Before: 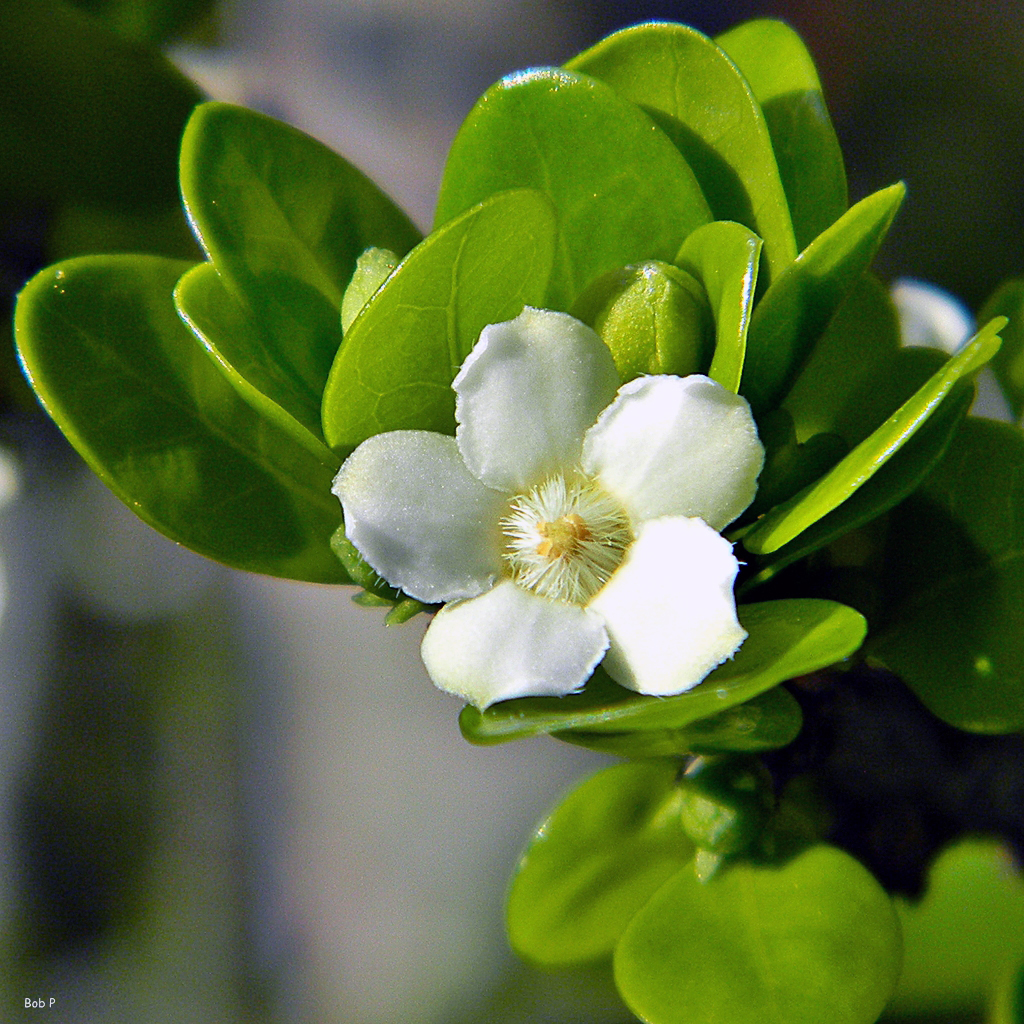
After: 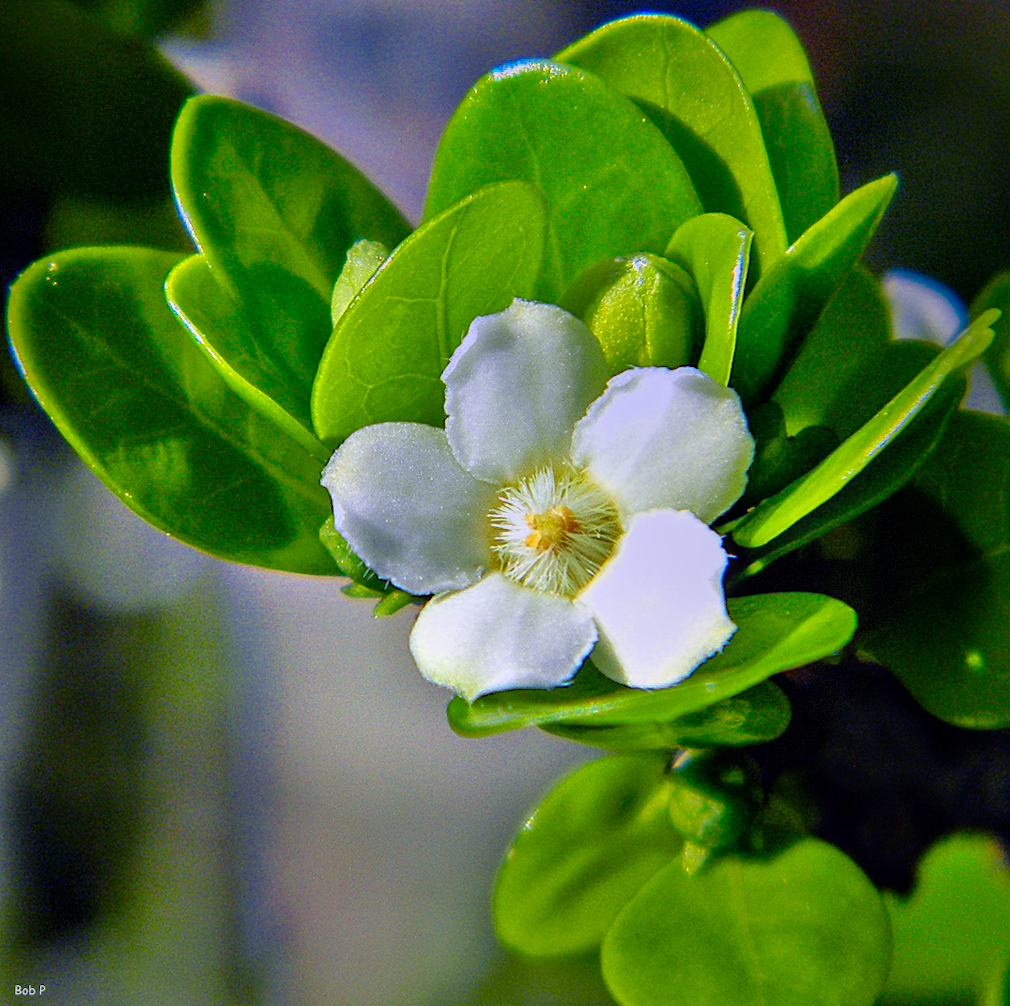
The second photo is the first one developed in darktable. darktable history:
crop: left 0.434%, top 0.485%, right 0.244%, bottom 0.386%
contrast equalizer: octaves 7, y [[0.6 ×6], [0.55 ×6], [0 ×6], [0 ×6], [0 ×6]], mix 0.15
local contrast: on, module defaults
vignetting: fall-off start 68.33%, fall-off radius 30%, saturation 0.042, center (-0.066, -0.311), width/height ratio 0.992, shape 0.85, dithering 8-bit output
rotate and perspective: rotation 0.192°, lens shift (horizontal) -0.015, crop left 0.005, crop right 0.996, crop top 0.006, crop bottom 0.99
graduated density: hue 238.83°, saturation 50%
tone equalizer: -7 EV 0.15 EV, -6 EV 0.6 EV, -5 EV 1.15 EV, -4 EV 1.33 EV, -3 EV 1.15 EV, -2 EV 0.6 EV, -1 EV 0.15 EV, mask exposure compensation -0.5 EV
color zones: curves: ch0 [(0, 0.613) (0.01, 0.613) (0.245, 0.448) (0.498, 0.529) (0.642, 0.665) (0.879, 0.777) (0.99, 0.613)]; ch1 [(0, 0) (0.143, 0) (0.286, 0) (0.429, 0) (0.571, 0) (0.714, 0) (0.857, 0)], mix -138.01%
